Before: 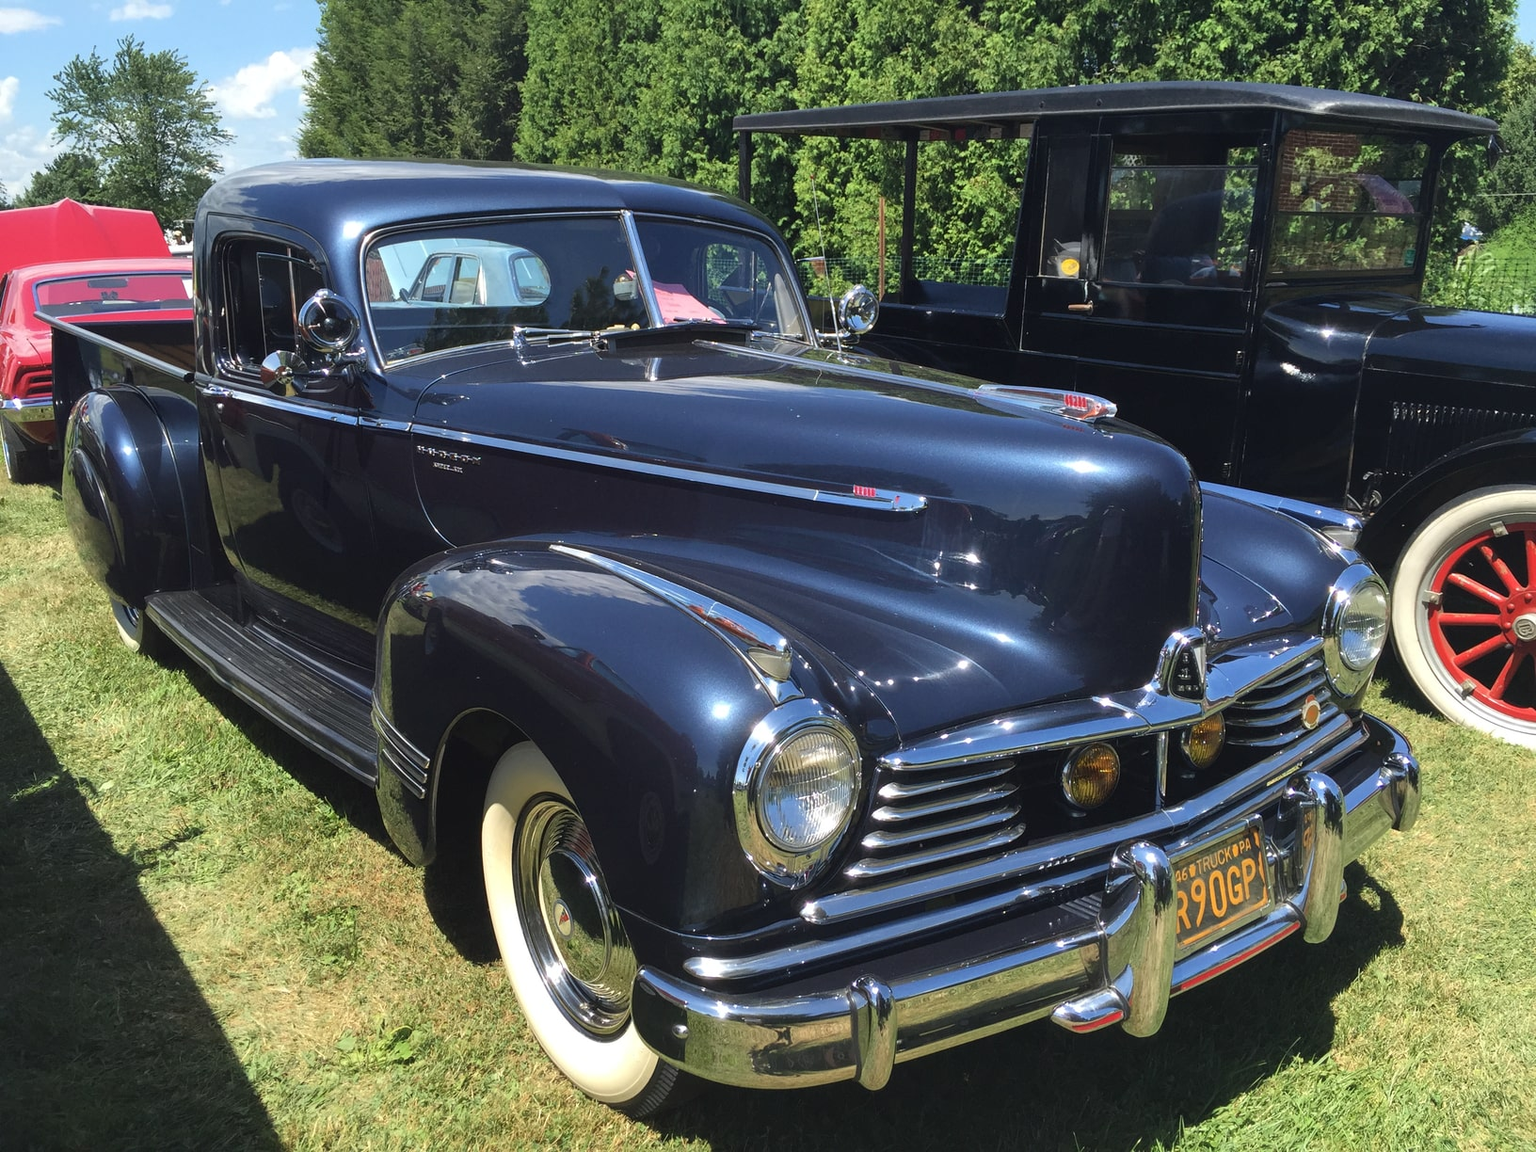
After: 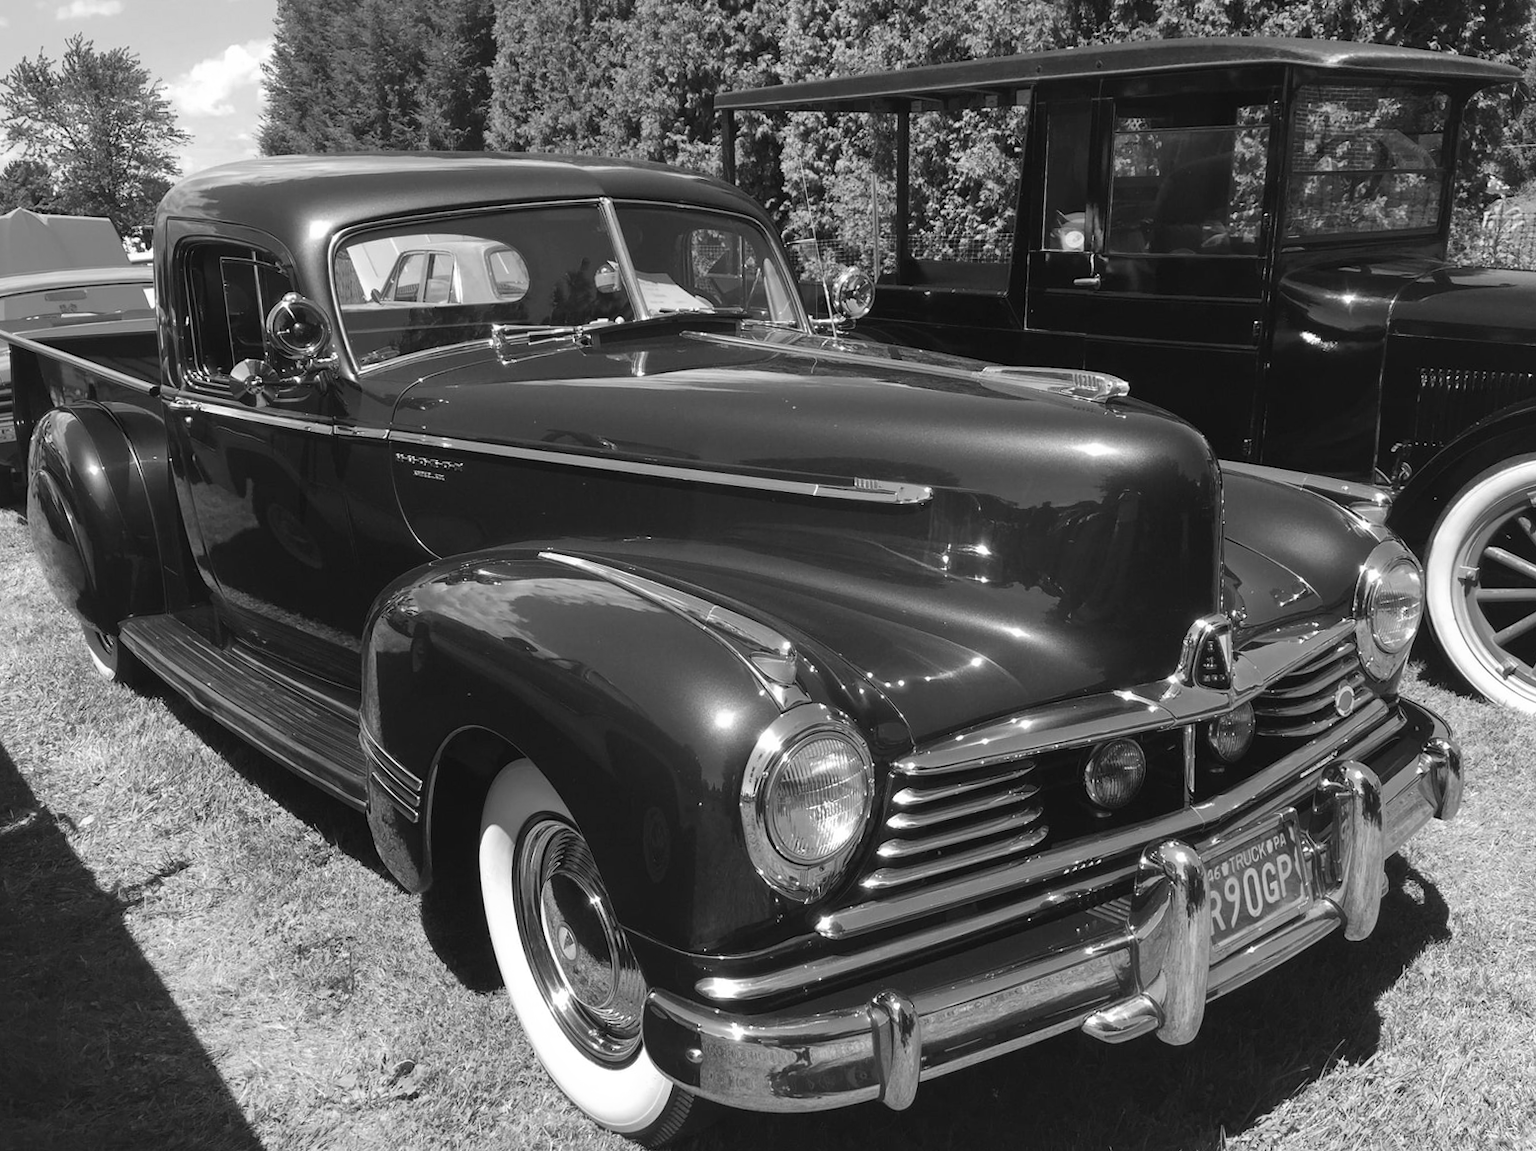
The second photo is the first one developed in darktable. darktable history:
monochrome: on, module defaults
rotate and perspective: rotation -2.12°, lens shift (vertical) 0.009, lens shift (horizontal) -0.008, automatic cropping original format, crop left 0.036, crop right 0.964, crop top 0.05, crop bottom 0.959
